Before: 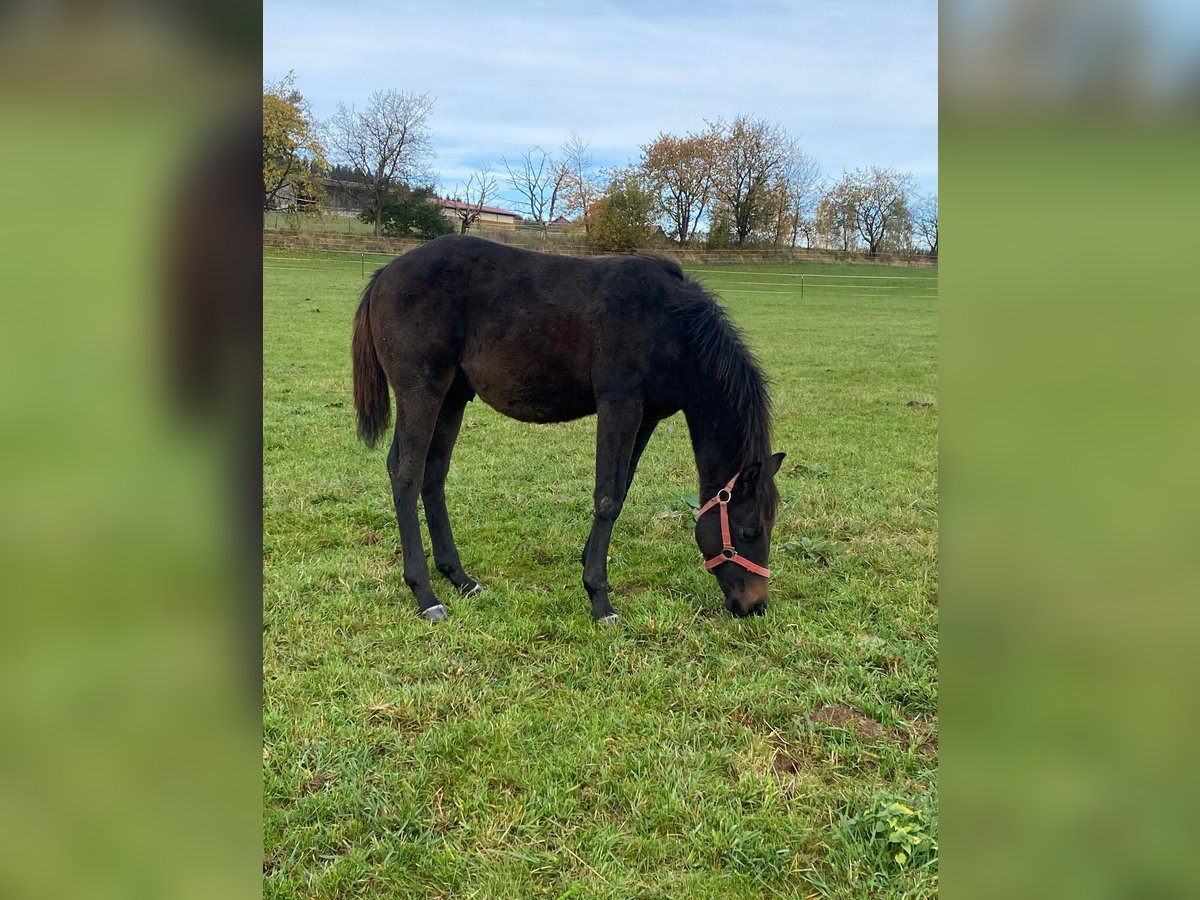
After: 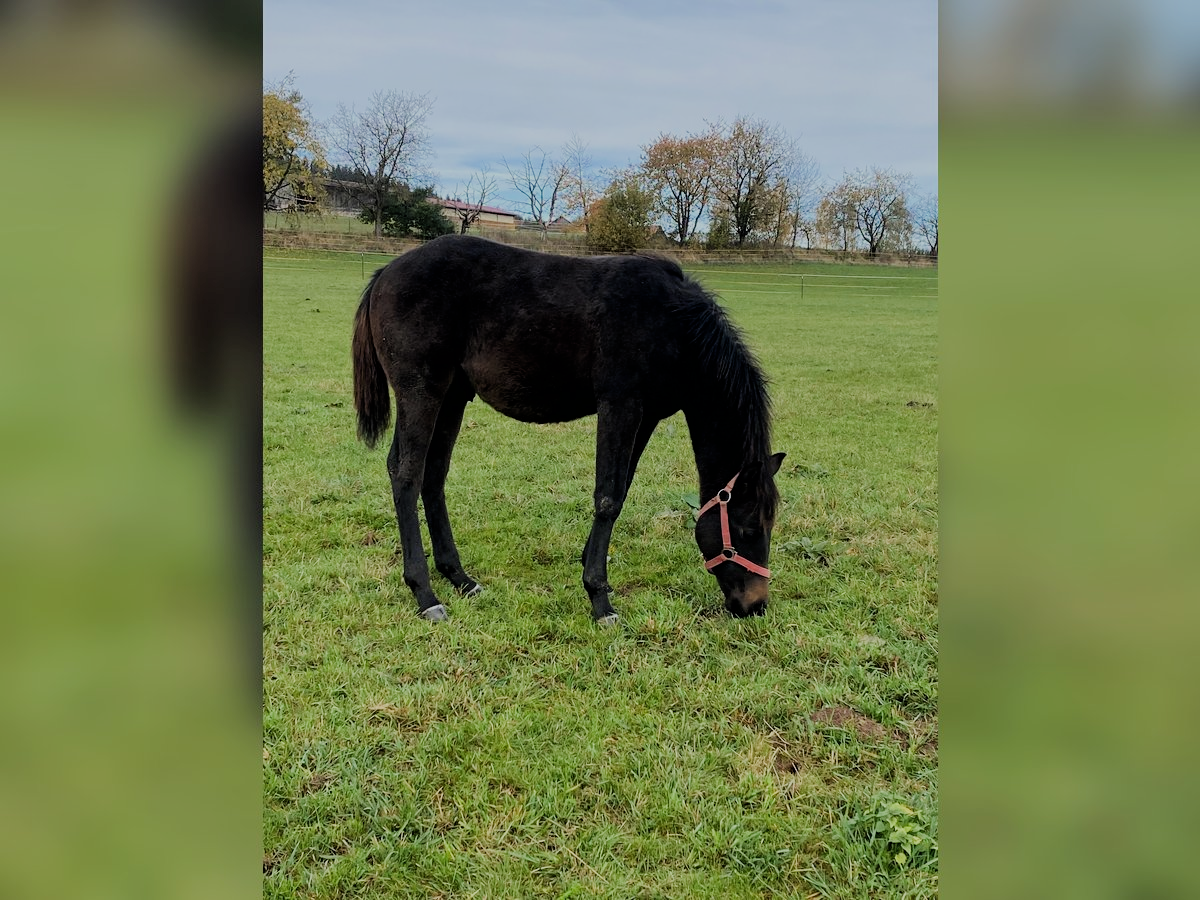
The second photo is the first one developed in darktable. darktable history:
filmic rgb: black relative exposure -6.14 EV, white relative exposure 6.96 EV, threshold 5.99 EV, hardness 2.26, iterations of high-quality reconstruction 0, enable highlight reconstruction true
